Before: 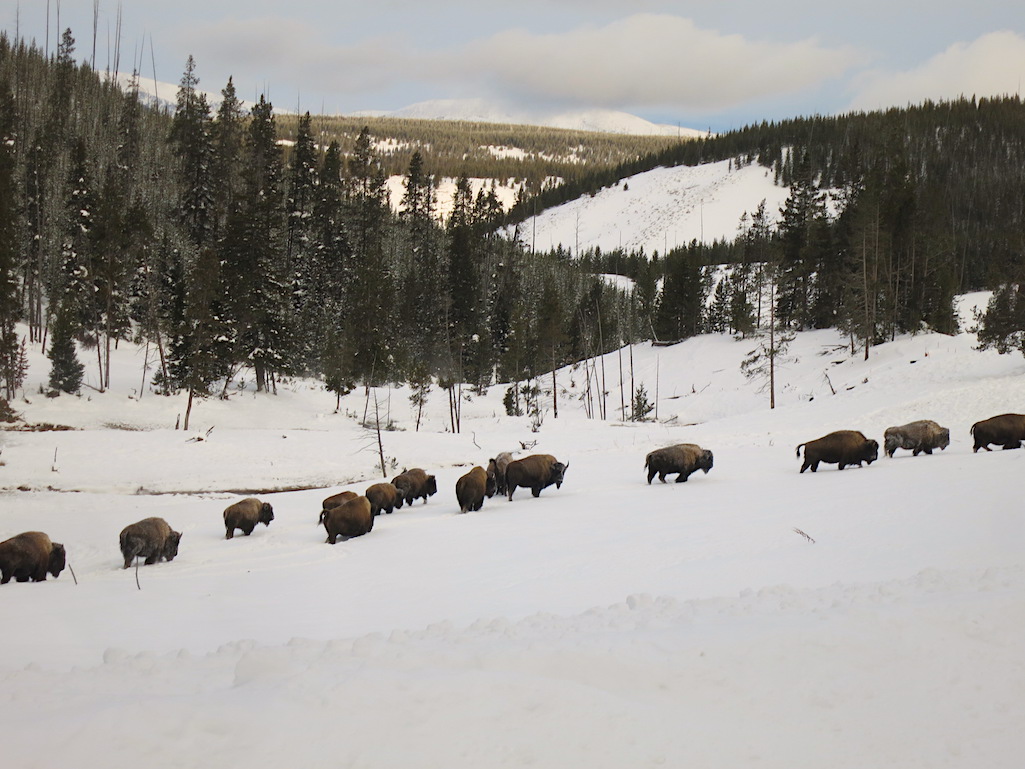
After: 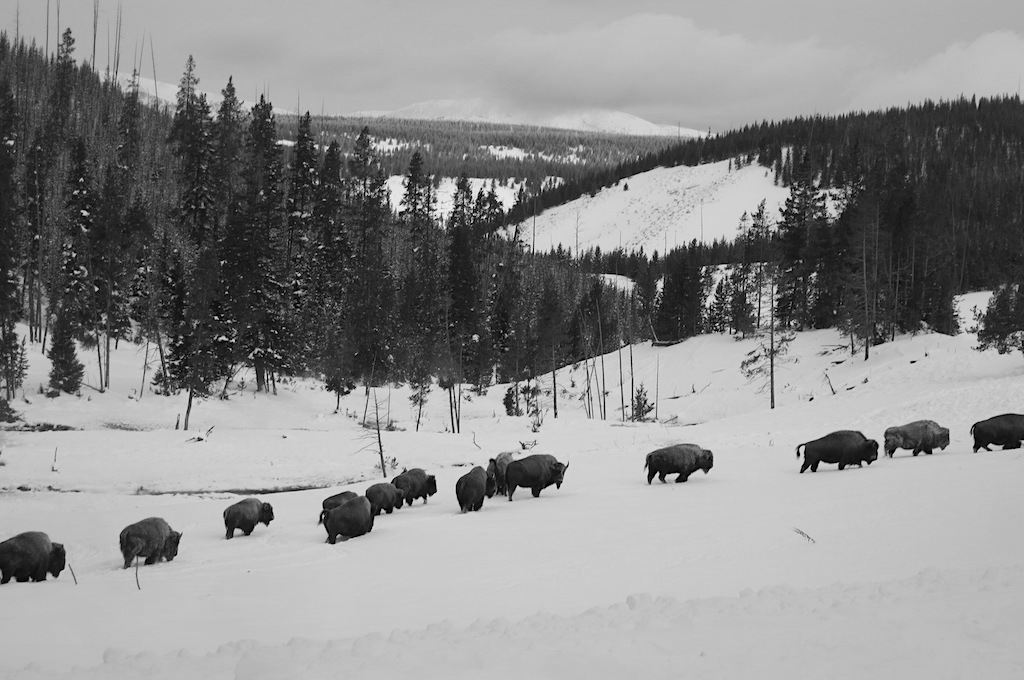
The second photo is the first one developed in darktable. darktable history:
exposure: exposure -0.151 EV, compensate highlight preservation false
color balance rgb: perceptual saturation grading › global saturation 24.74%, perceptual saturation grading › highlights -51.22%, perceptual saturation grading › mid-tones 19.16%, perceptual saturation grading › shadows 60.98%, global vibrance 50%
crop and rotate: top 0%, bottom 11.49%
monochrome: a -3.63, b -0.465
white balance: red 0.871, blue 1.249
